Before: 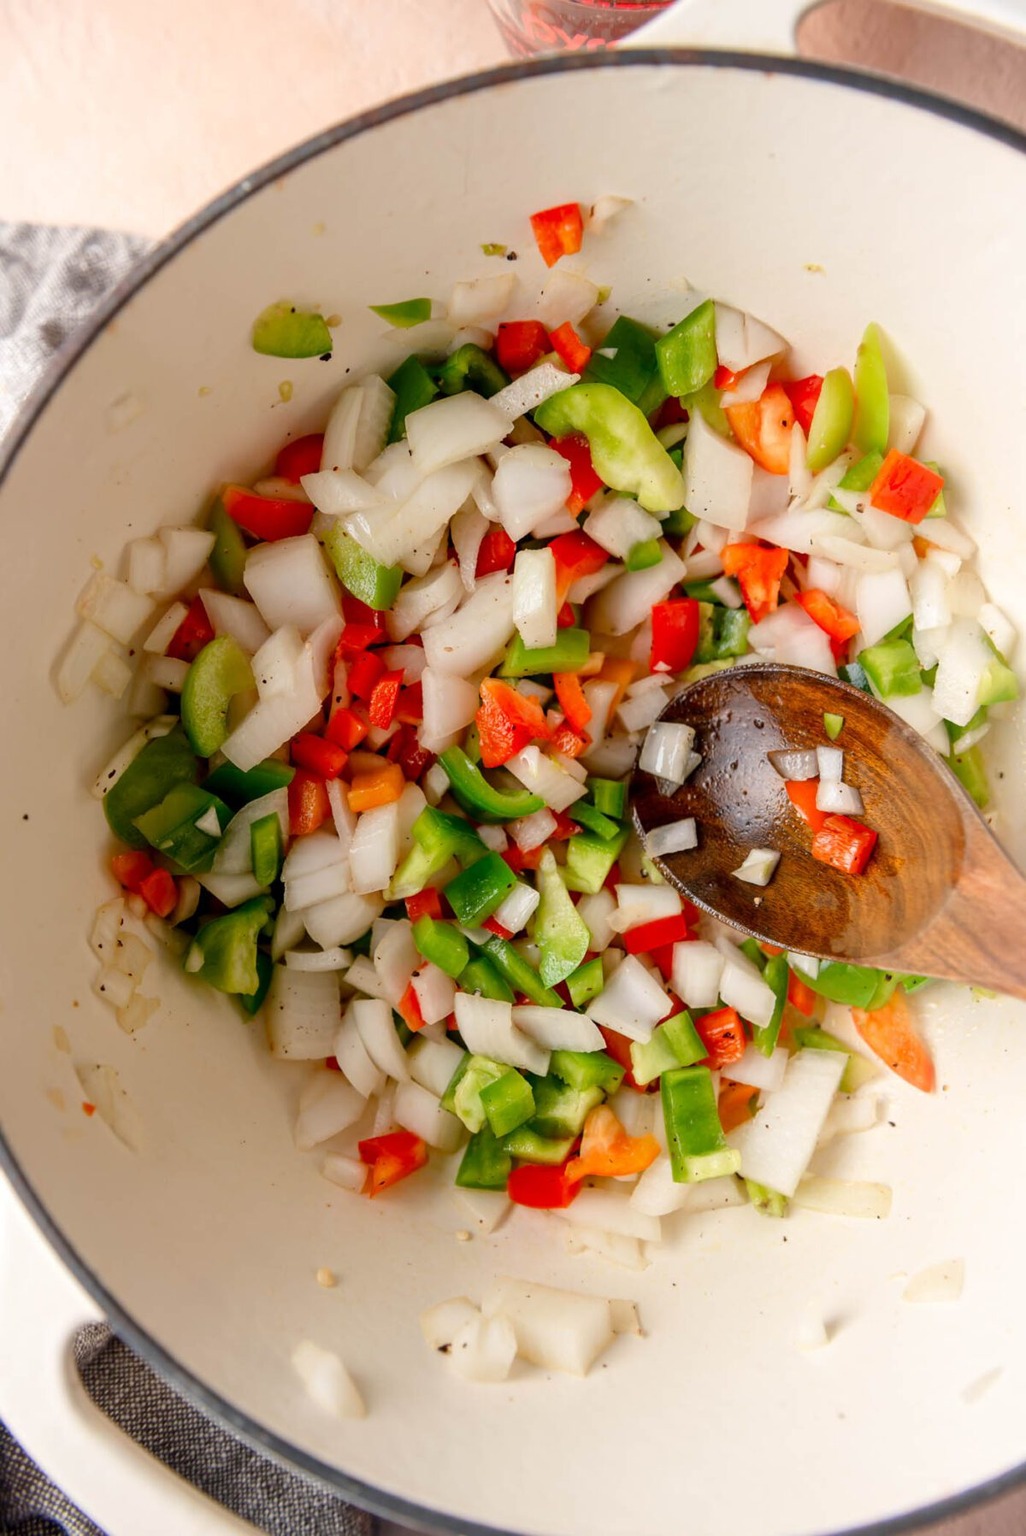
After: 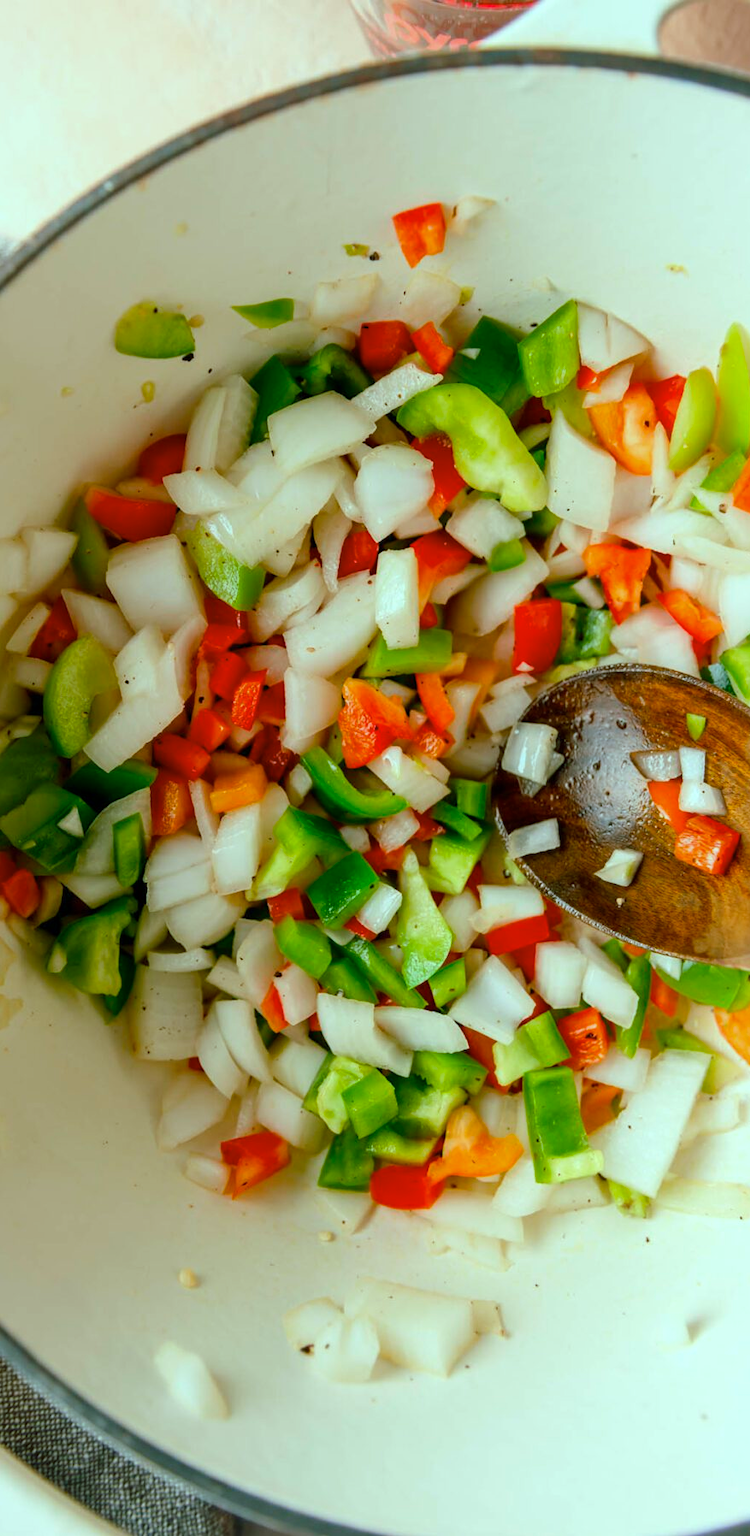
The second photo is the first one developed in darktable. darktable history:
crop: left 13.443%, right 13.31%
color balance rgb: shadows lift › chroma 11.71%, shadows lift › hue 133.46°, highlights gain › chroma 4%, highlights gain › hue 200.2°, perceptual saturation grading › global saturation 18.05%
